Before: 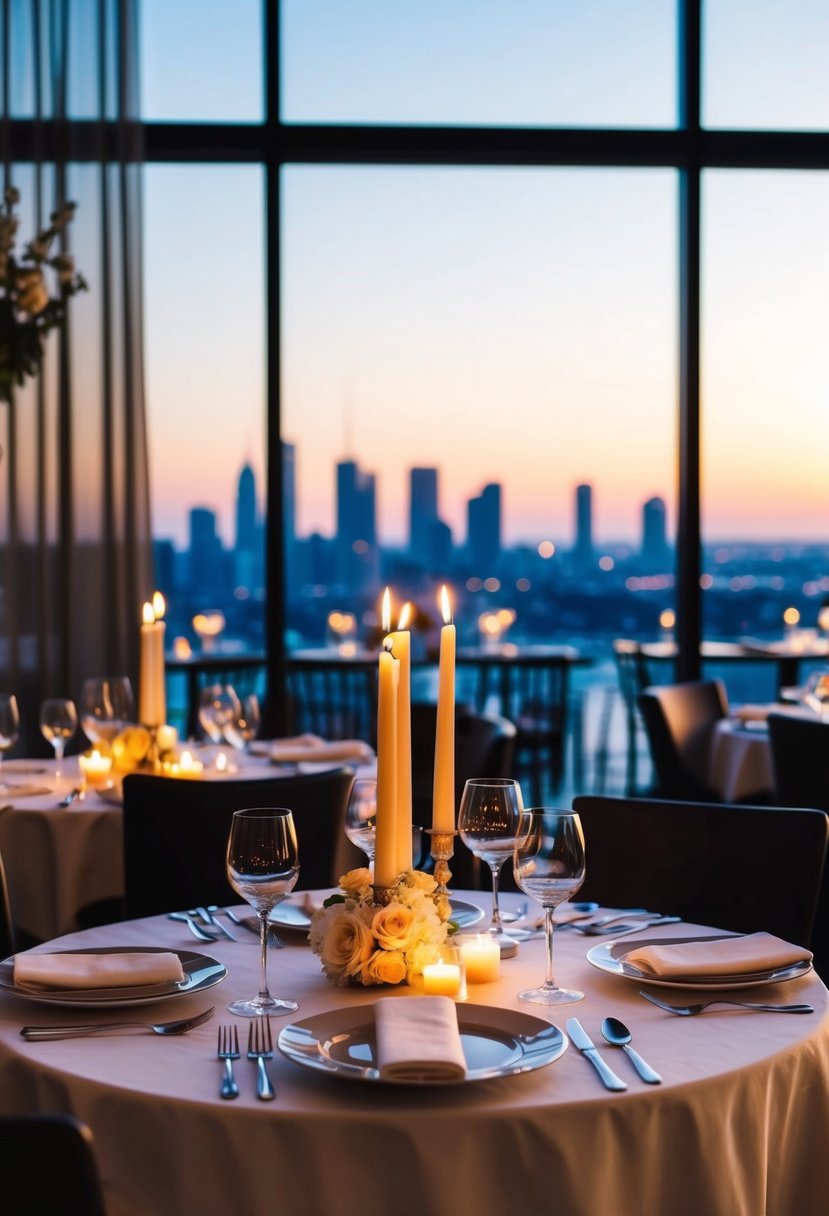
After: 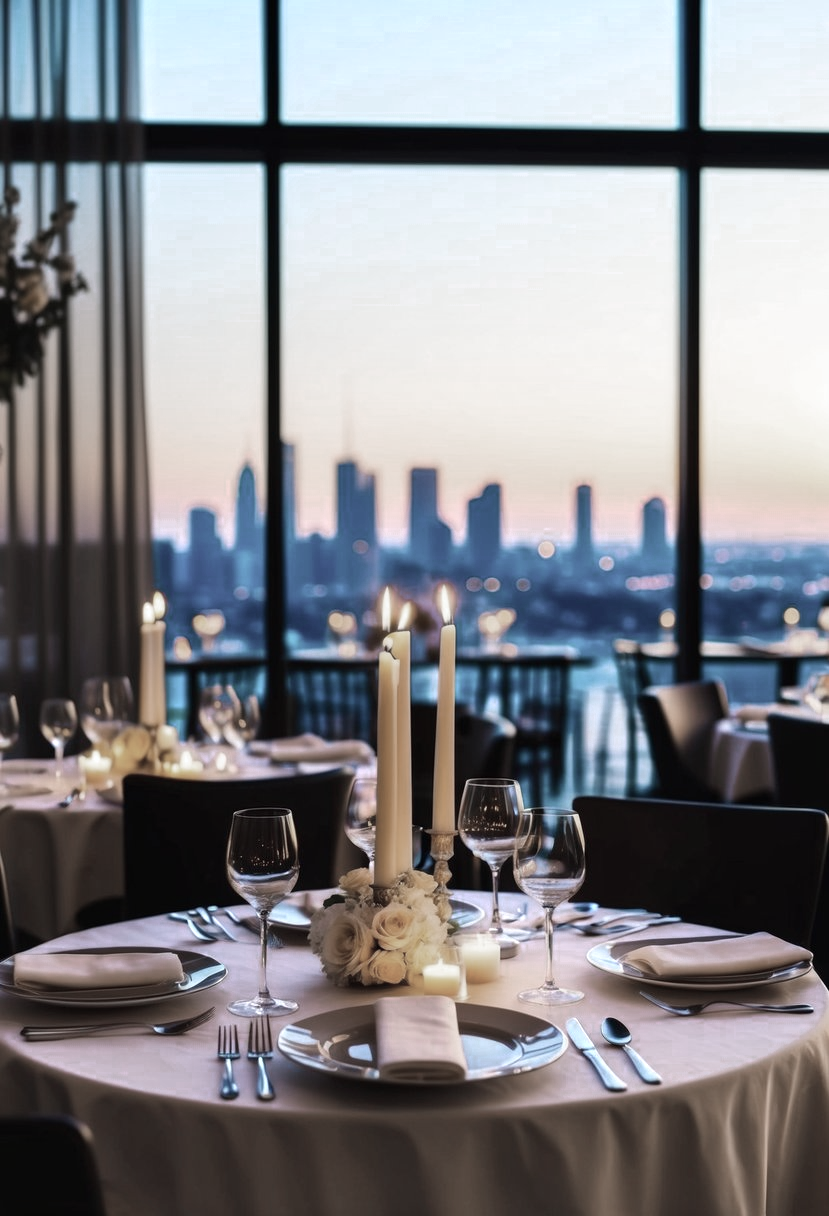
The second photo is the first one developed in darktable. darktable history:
color calibration: output colorfulness [0, 0.315, 0, 0], illuminant same as pipeline (D50), adaptation XYZ, x 0.347, y 0.358, temperature 5012.45 K
color zones: curves: ch0 [(0, 0.613) (0.01, 0.613) (0.245, 0.448) (0.498, 0.529) (0.642, 0.665) (0.879, 0.777) (0.99, 0.613)]; ch1 [(0, 0.272) (0.219, 0.127) (0.724, 0.346)]
